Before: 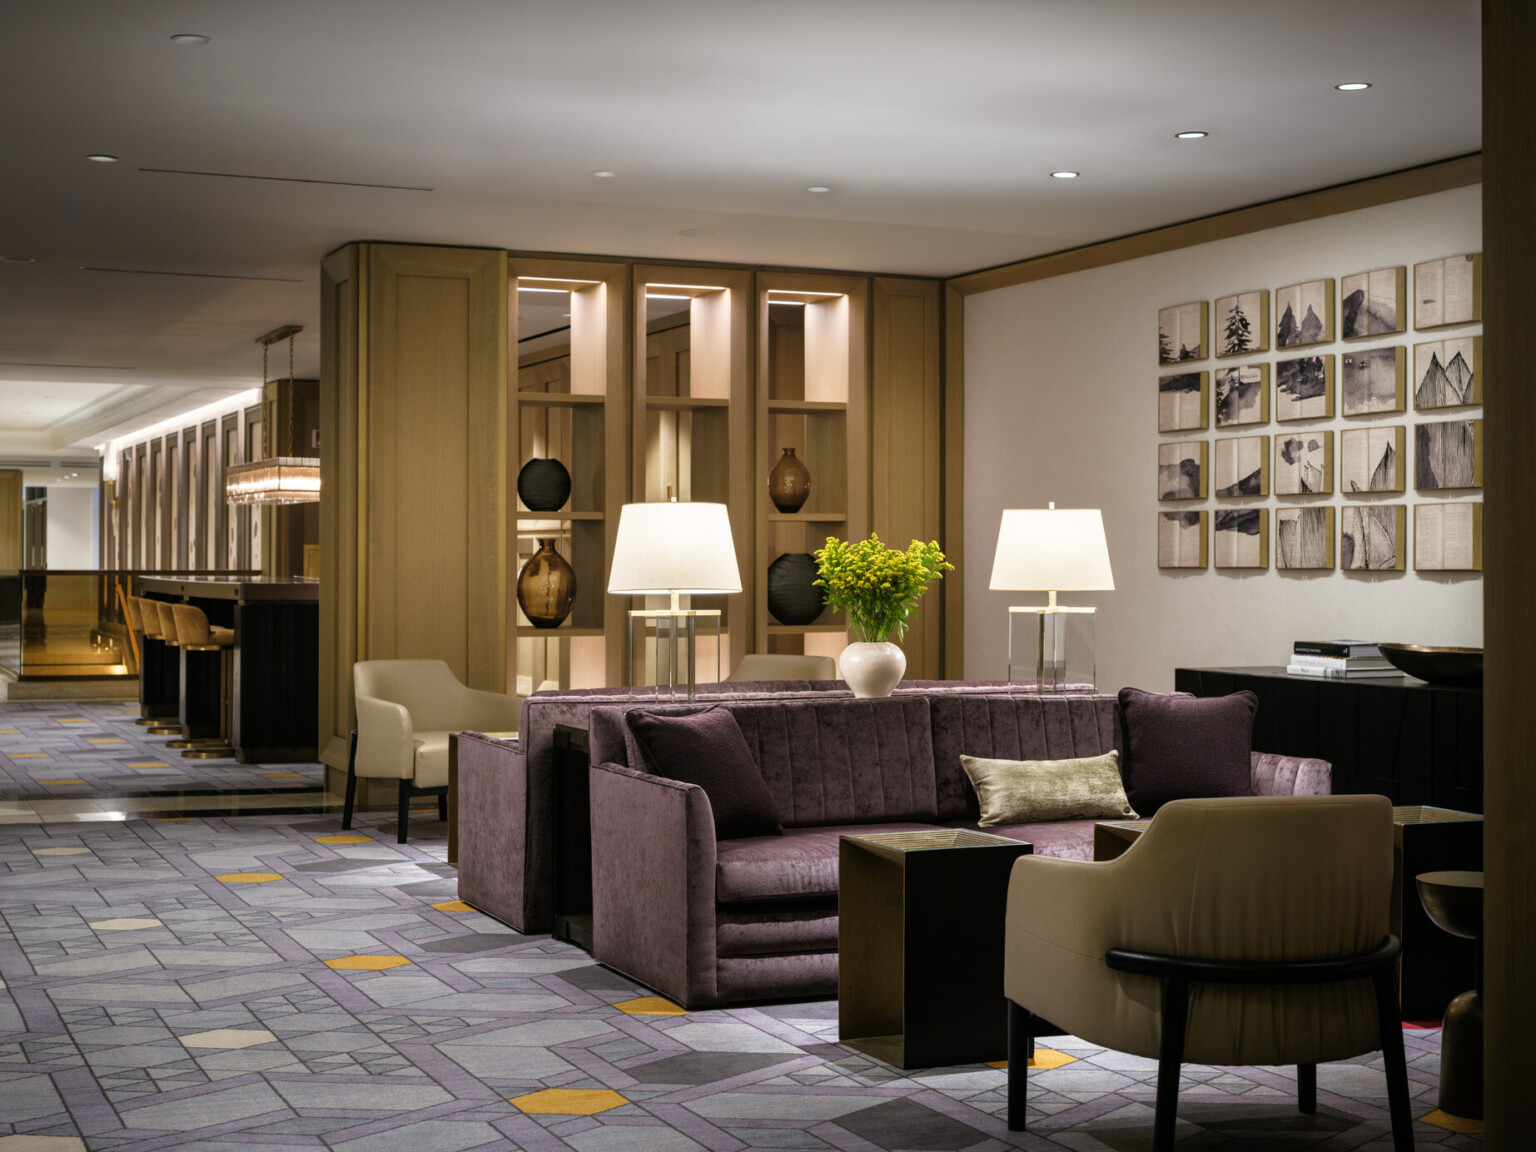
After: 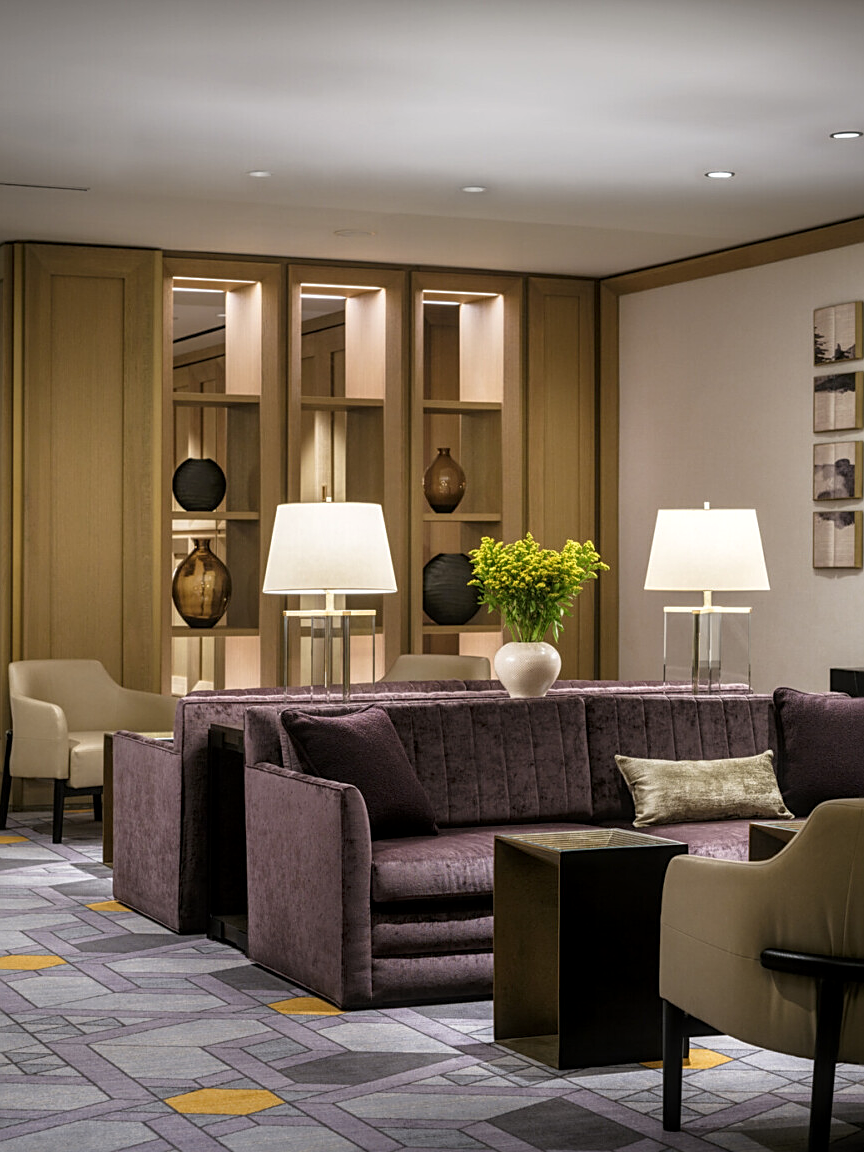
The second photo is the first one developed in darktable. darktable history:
sharpen: on, module defaults
crop and rotate: left 22.516%, right 21.234%
contrast equalizer: octaves 7, y [[0.6 ×6], [0.55 ×6], [0 ×6], [0 ×6], [0 ×6]], mix -0.3
local contrast: detail 130%
